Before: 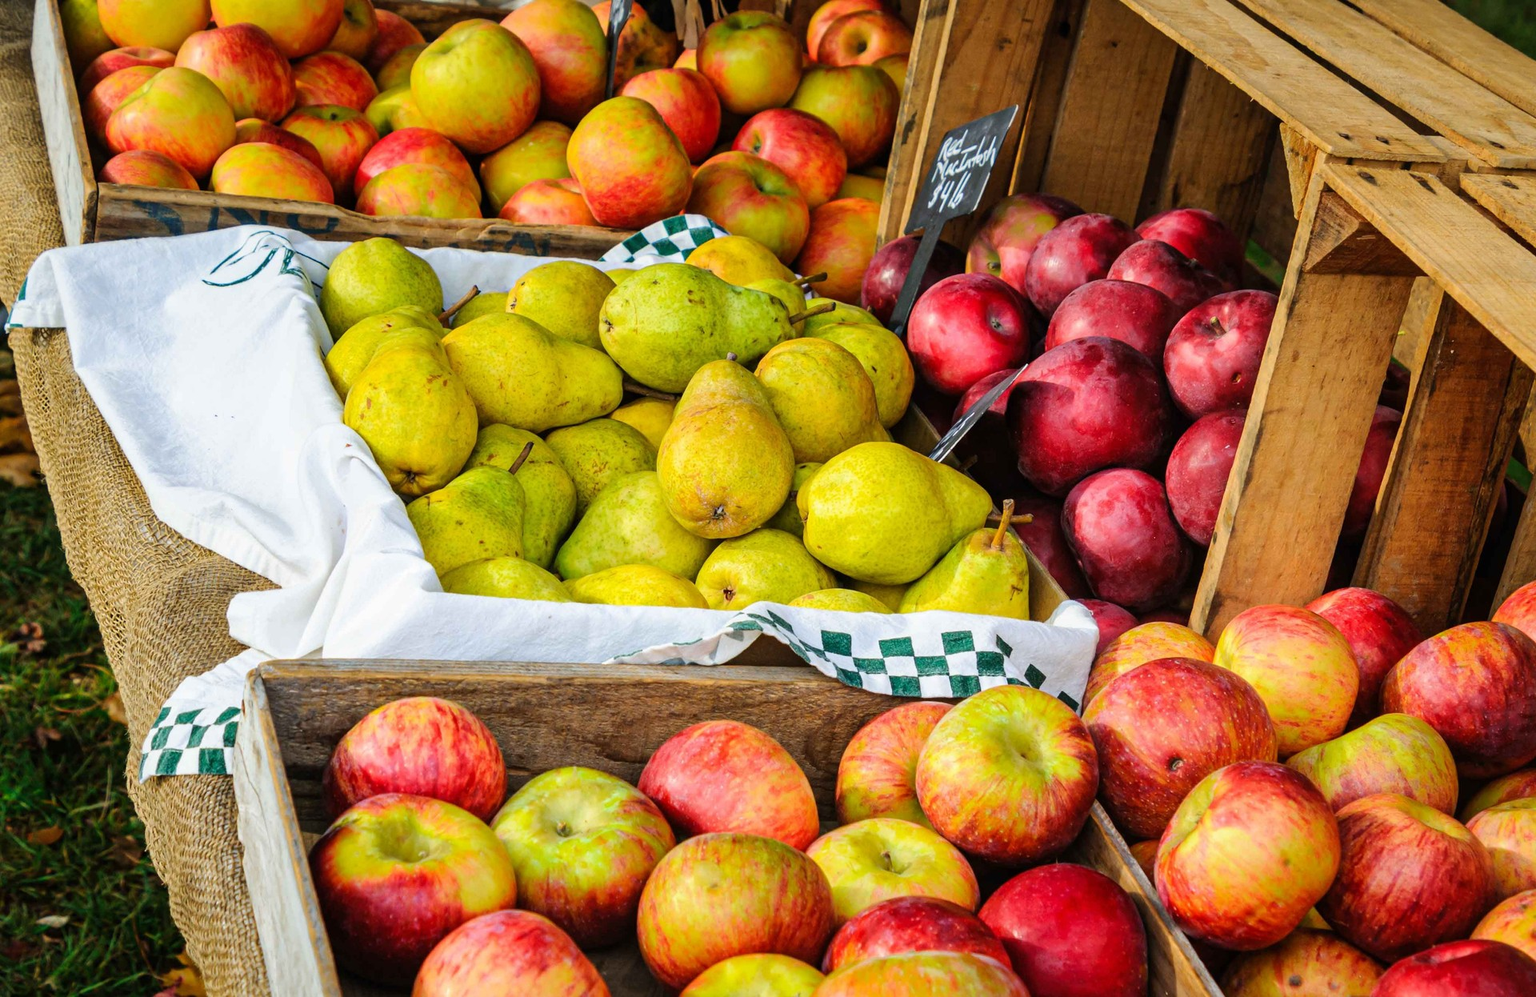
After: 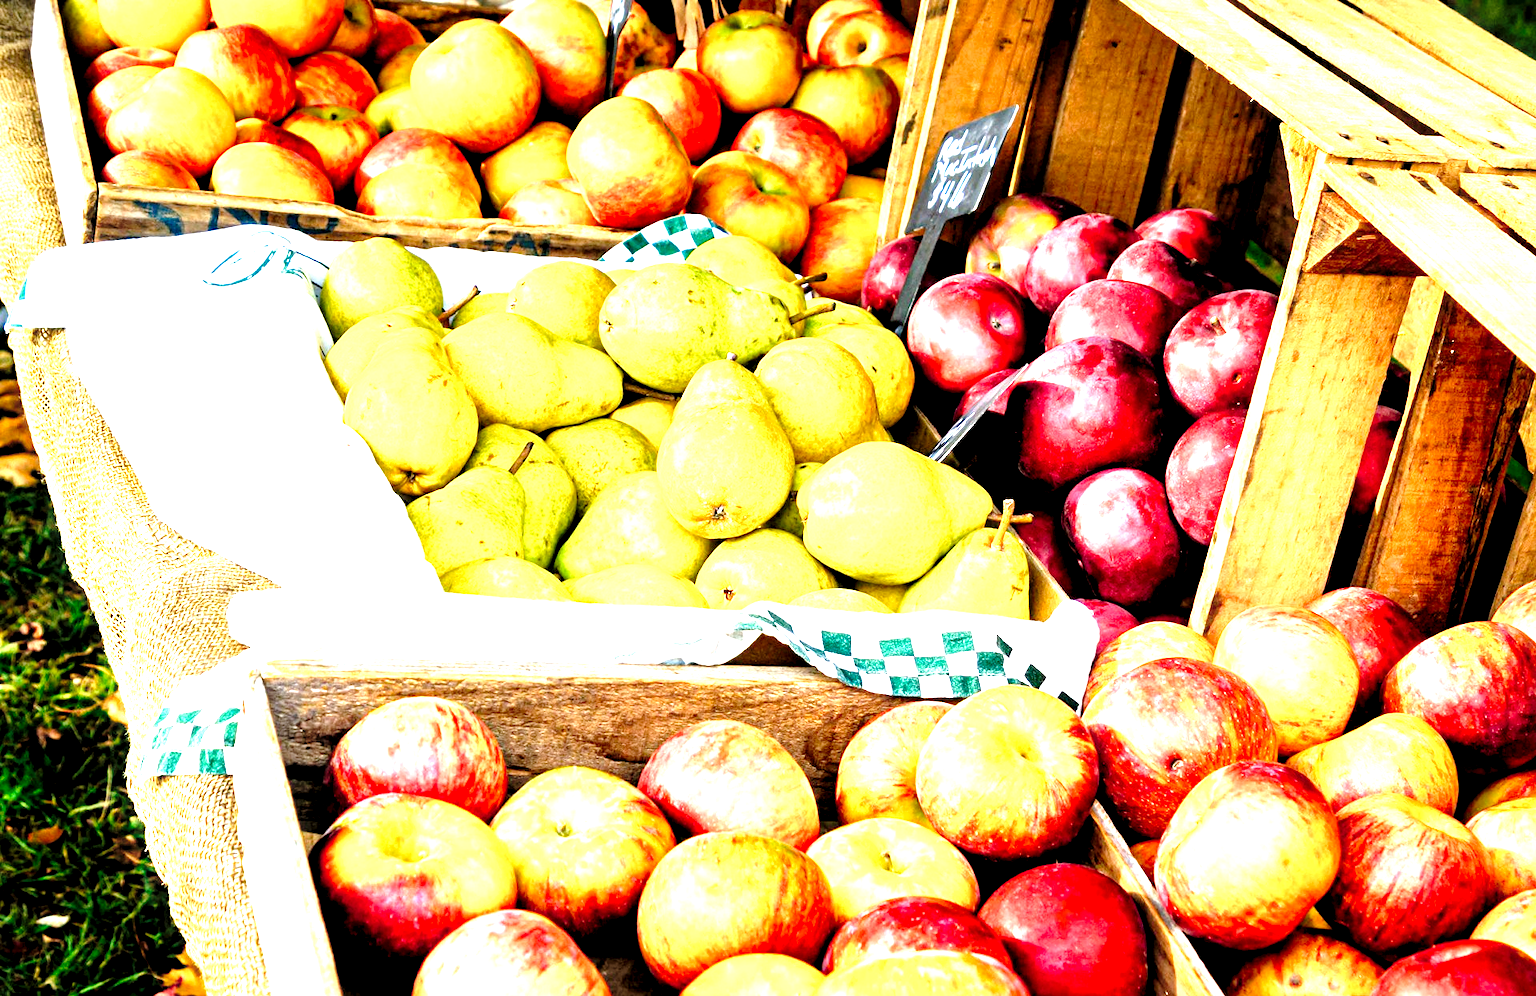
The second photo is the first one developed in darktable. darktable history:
tone curve: curves: ch0 [(0, 0.022) (0.114, 0.088) (0.282, 0.316) (0.446, 0.511) (0.613, 0.693) (0.786, 0.843) (0.999, 0.949)]; ch1 [(0, 0) (0.395, 0.343) (0.463, 0.427) (0.486, 0.474) (0.503, 0.5) (0.535, 0.522) (0.555, 0.546) (0.594, 0.614) (0.755, 0.793) (1, 1)]; ch2 [(0, 0) (0.369, 0.388) (0.449, 0.431) (0.501, 0.5) (0.528, 0.517) (0.561, 0.59) (0.612, 0.646) (0.697, 0.721) (1, 1)], preserve colors none
color balance rgb: shadows lift › hue 87.42°, perceptual saturation grading › global saturation 0.554%, global vibrance 4.965%, contrast 3.173%
levels: levels [0.044, 0.416, 0.908]
exposure: black level correction -0.002, exposure 0.544 EV, compensate exposure bias true, compensate highlight preservation false
contrast brightness saturation: brightness -0.095
local contrast: highlights 214%, shadows 123%, detail 140%, midtone range 0.26
tone equalizer: -8 EV -0.428 EV, -7 EV -0.371 EV, -6 EV -0.365 EV, -5 EV -0.244 EV, -3 EV 0.237 EV, -2 EV 0.351 EV, -1 EV 0.37 EV, +0 EV 0.397 EV
shadows and highlights: shadows 25.31, highlights -25.62
